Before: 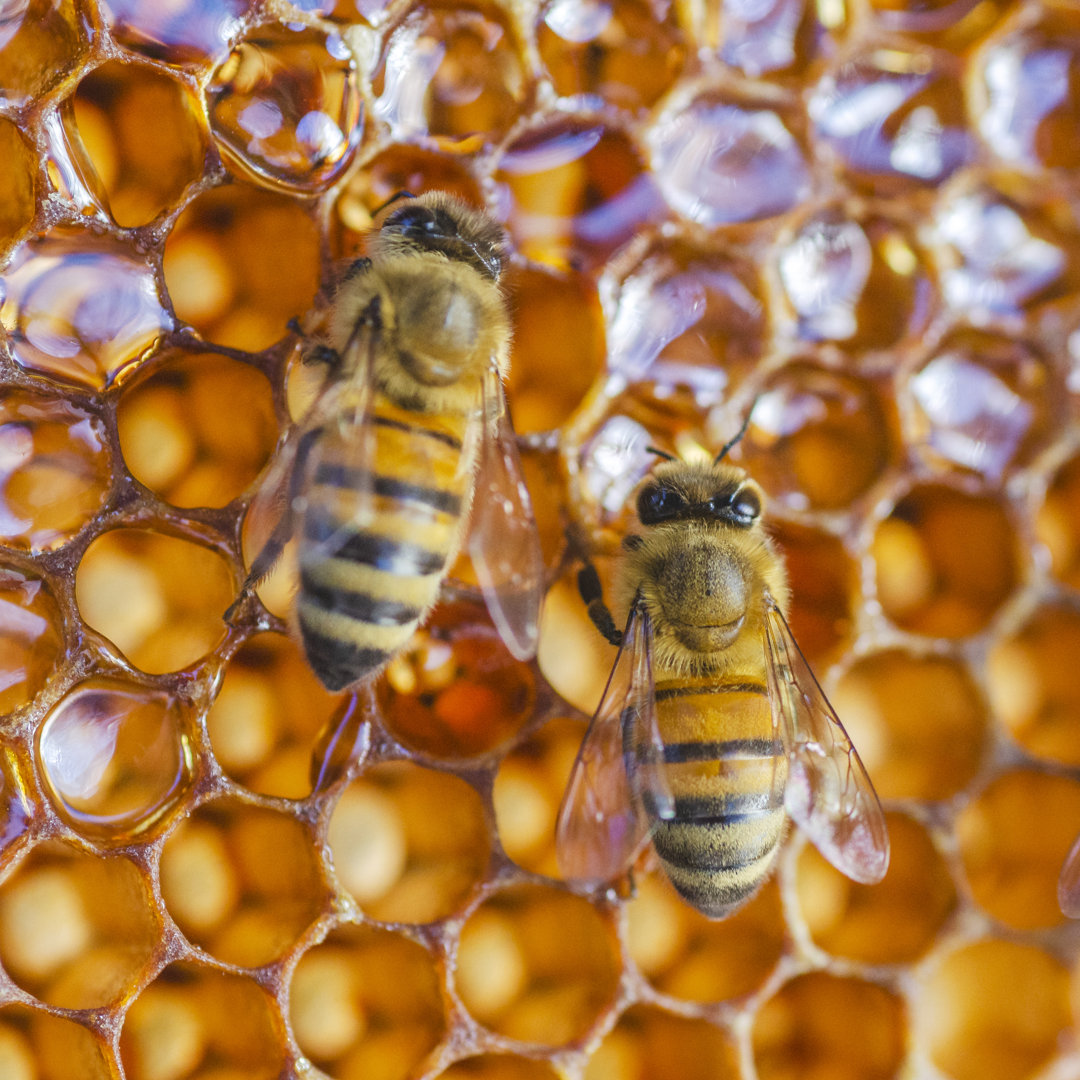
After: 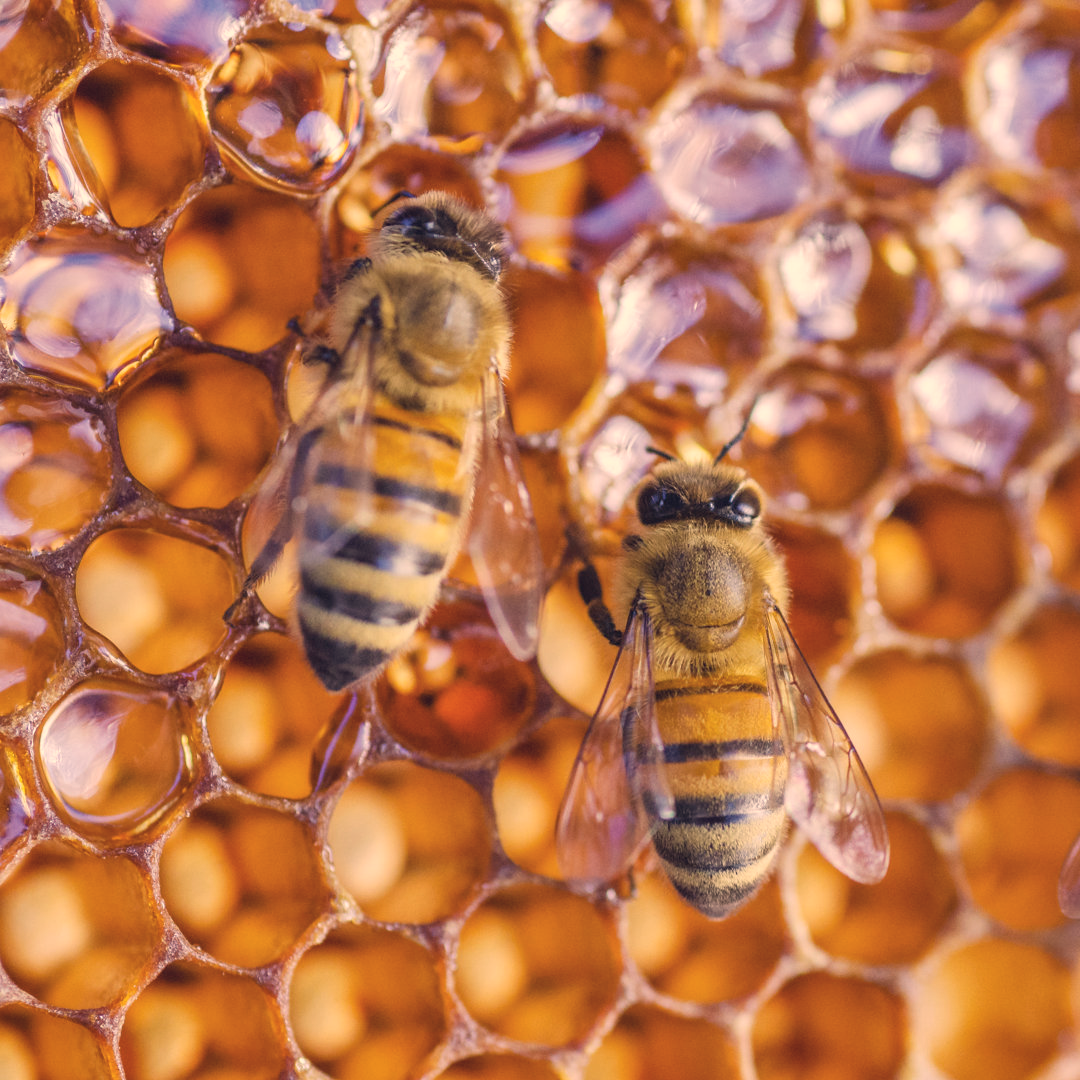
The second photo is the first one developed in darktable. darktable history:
shadows and highlights: low approximation 0.01, soften with gaussian
color correction: highlights a* 19.59, highlights b* 27.49, shadows a* 3.46, shadows b* -17.28, saturation 0.73
